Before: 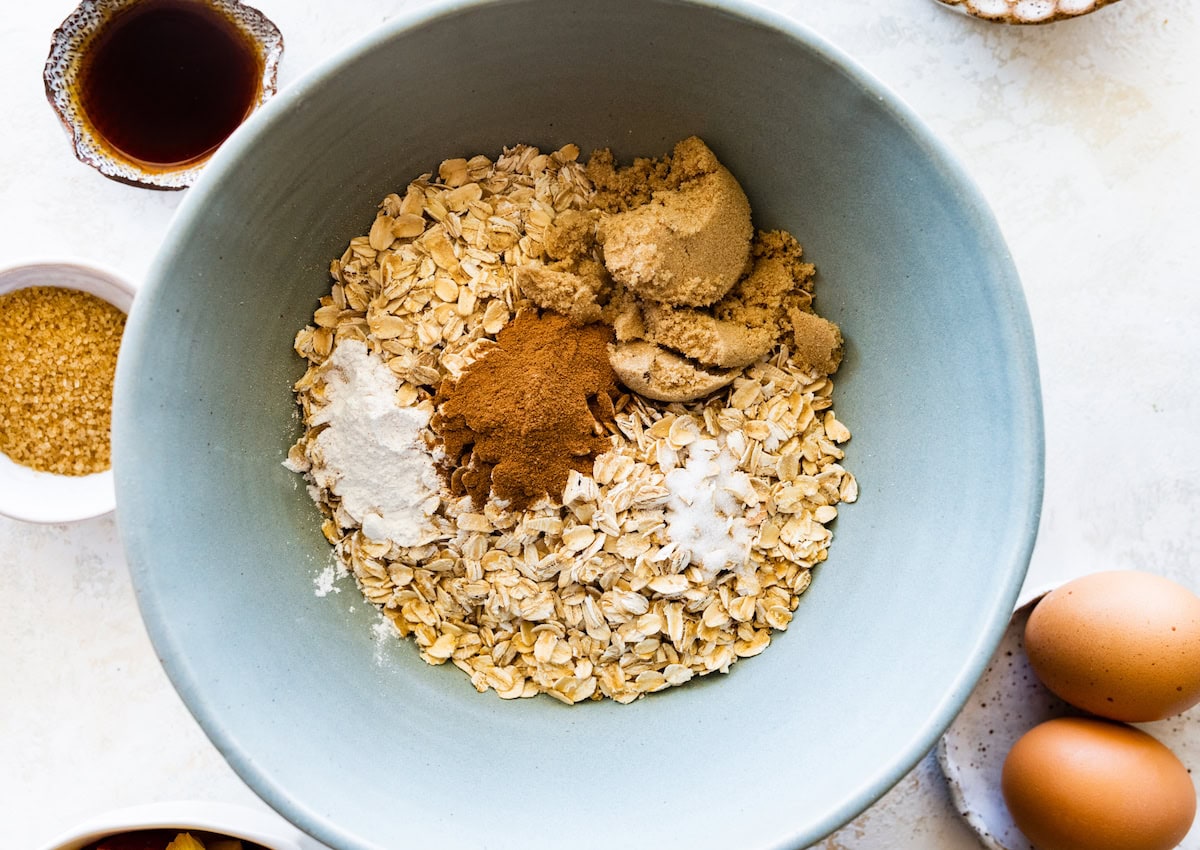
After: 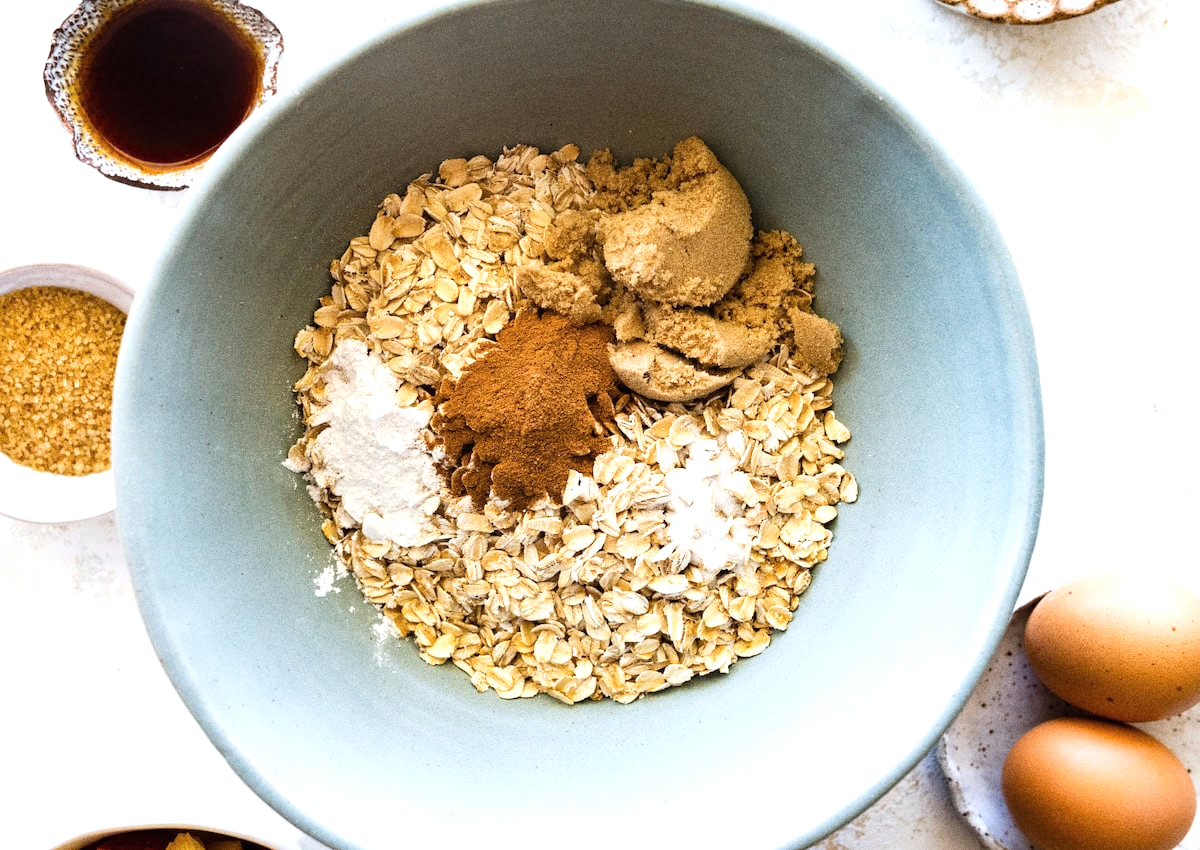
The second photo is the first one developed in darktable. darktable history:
grain: coarseness 8.68 ISO, strength 31.94%
exposure: black level correction 0, exposure 0.4 EV, compensate exposure bias true, compensate highlight preservation false
contrast brightness saturation: saturation -0.05
